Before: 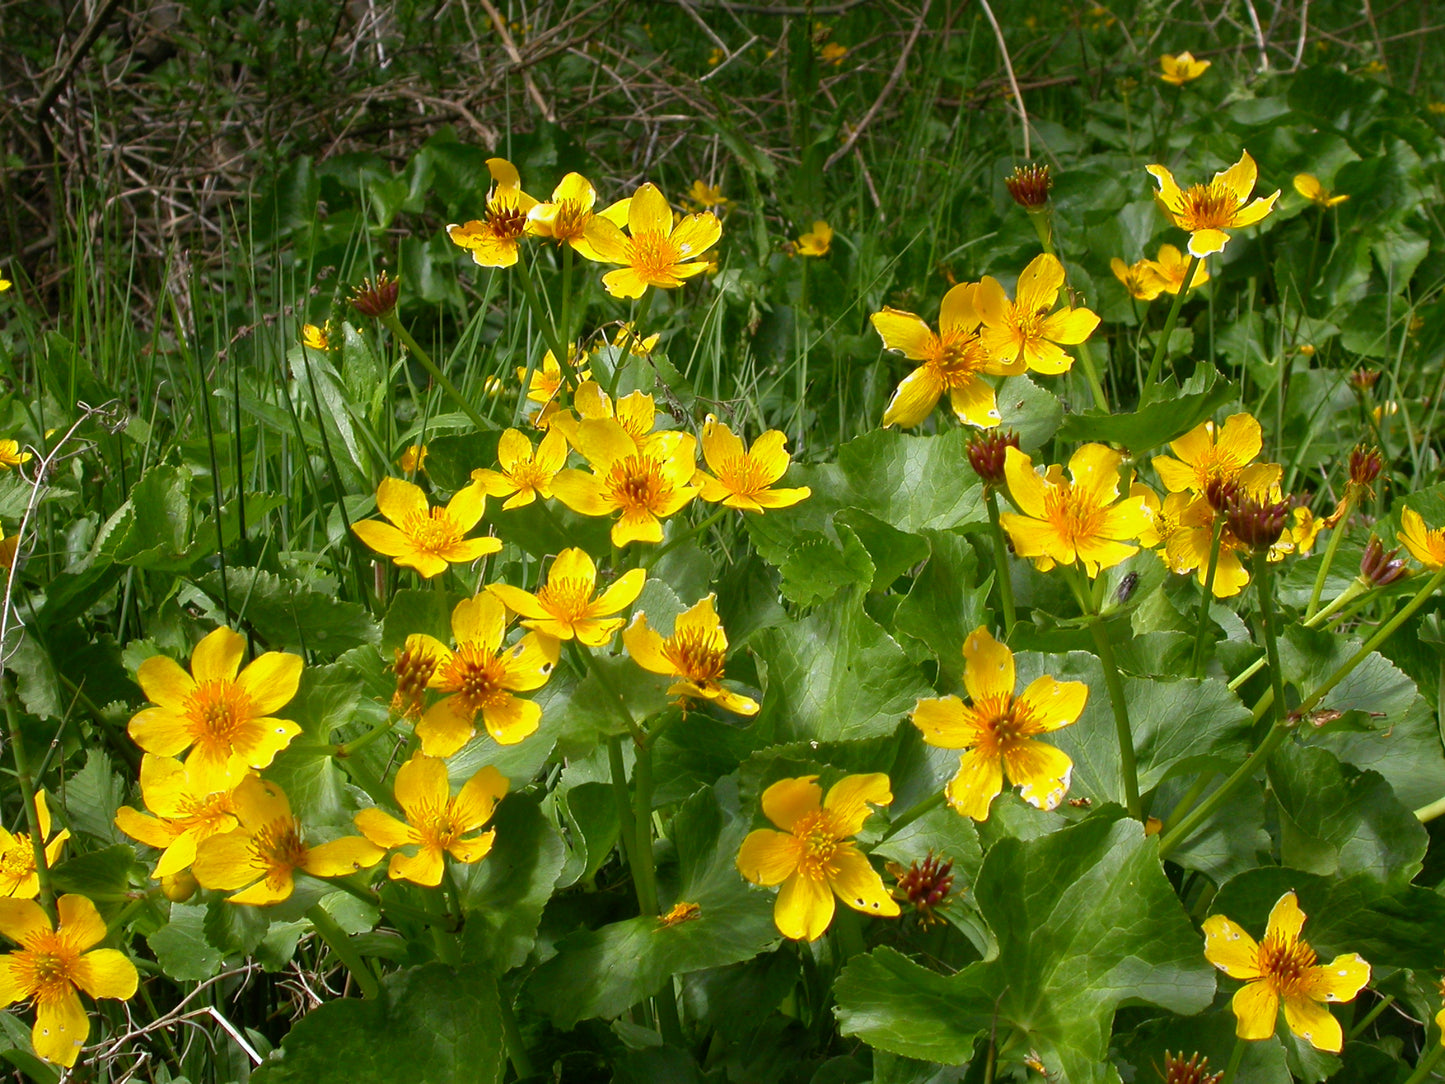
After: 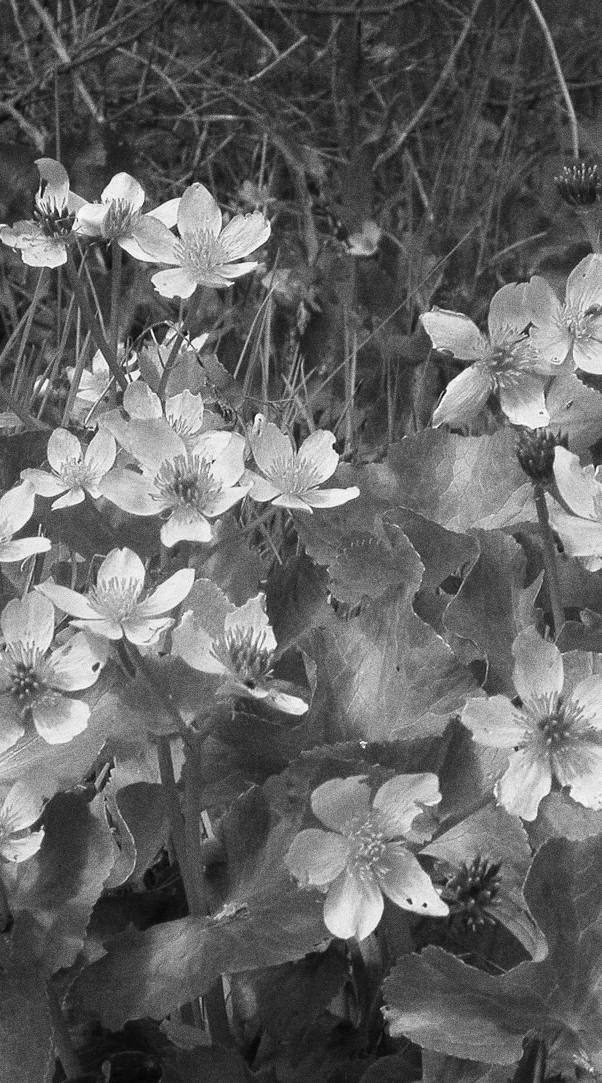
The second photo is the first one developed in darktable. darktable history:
crop: left 31.229%, right 27.105%
grain: strength 49.07%
monochrome: on, module defaults
